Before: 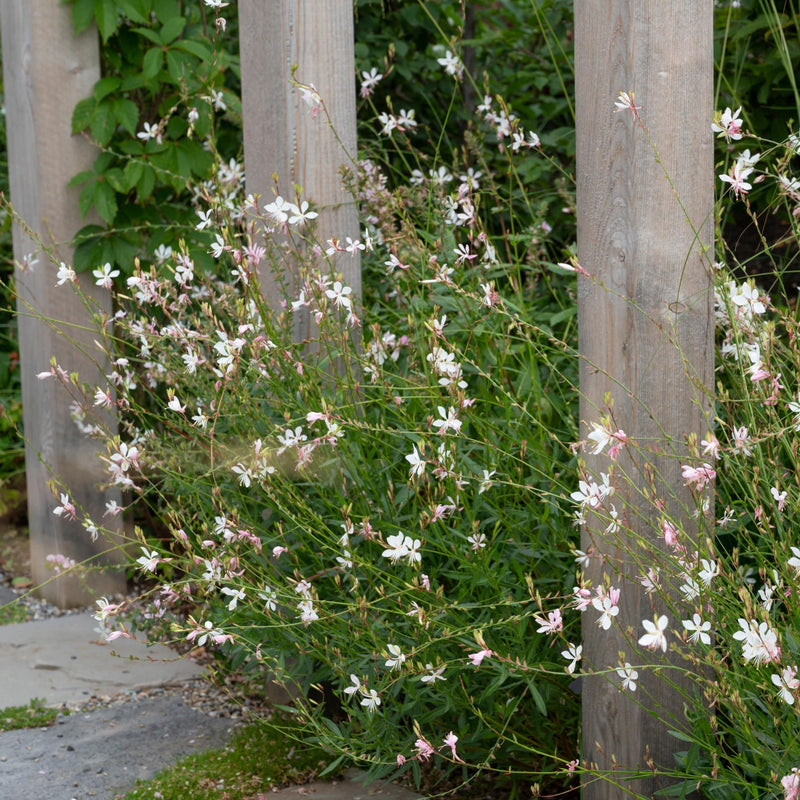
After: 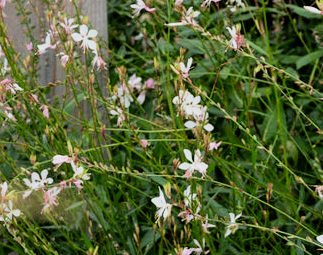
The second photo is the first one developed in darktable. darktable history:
filmic rgb: black relative exposure -5 EV, white relative exposure 3.5 EV, hardness 3.19, contrast 1.3, highlights saturation mix -50%
contrast brightness saturation: contrast 0.04, saturation 0.16
crop: left 31.751%, top 32.172%, right 27.8%, bottom 35.83%
